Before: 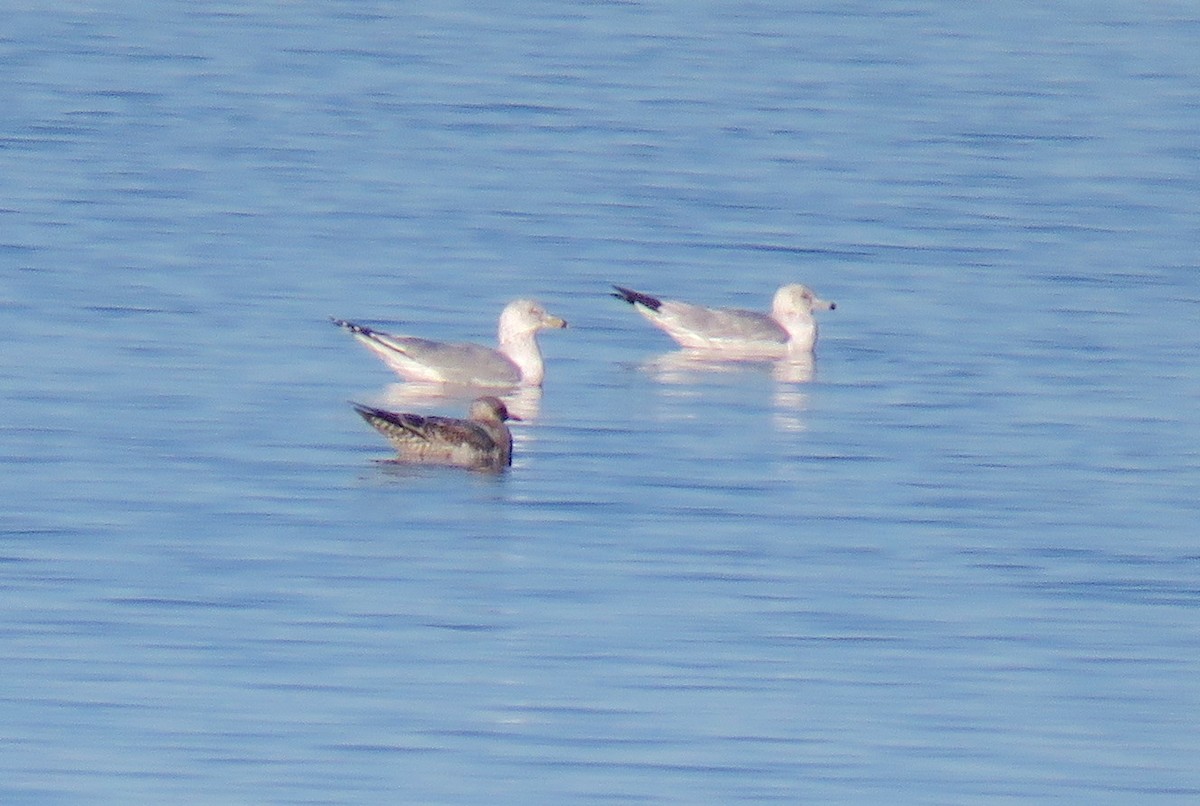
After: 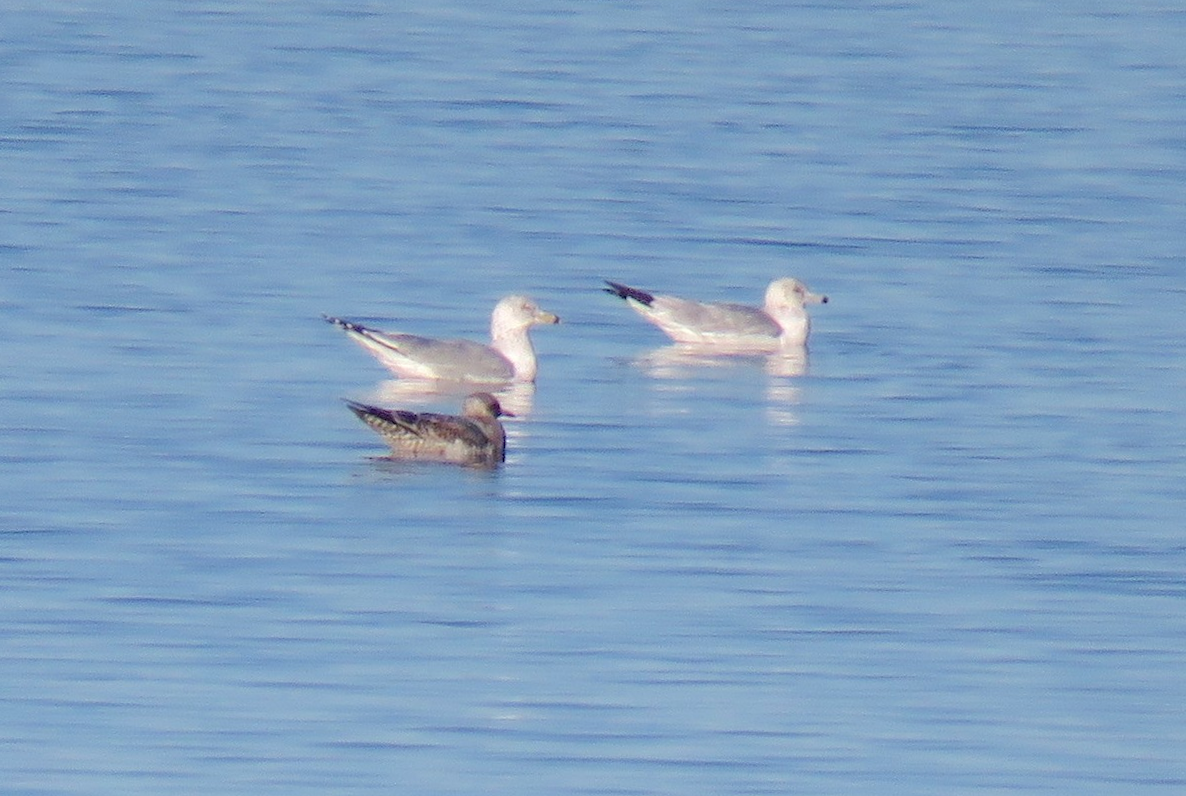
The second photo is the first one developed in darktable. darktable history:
rotate and perspective: rotation -0.45°, automatic cropping original format, crop left 0.008, crop right 0.992, crop top 0.012, crop bottom 0.988
